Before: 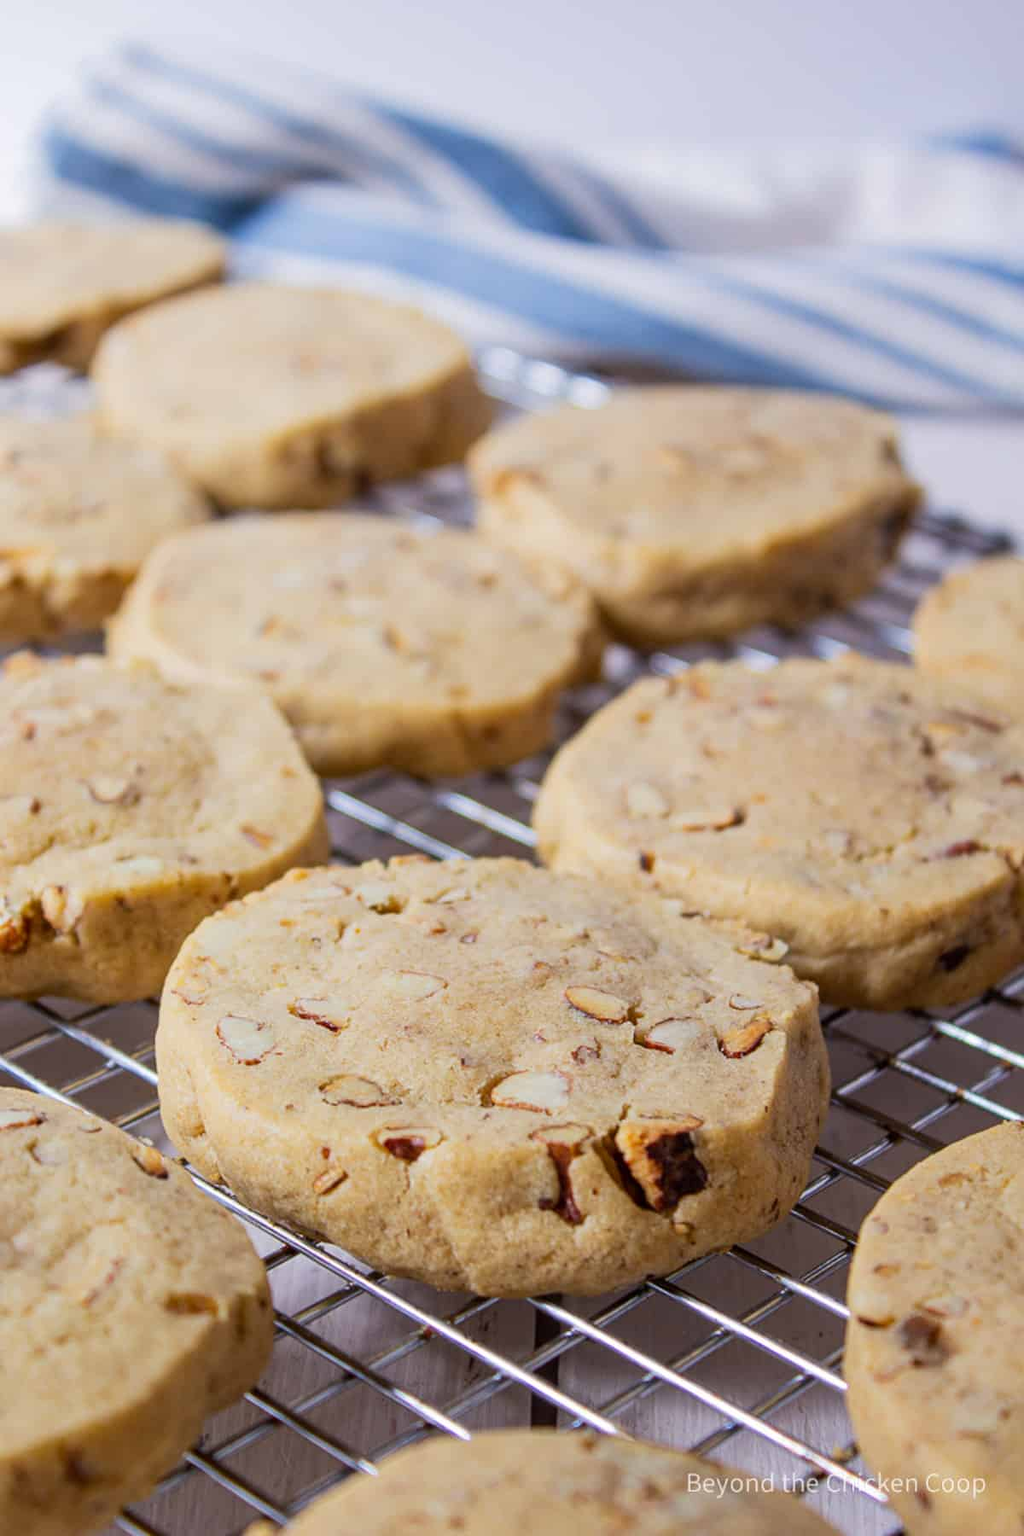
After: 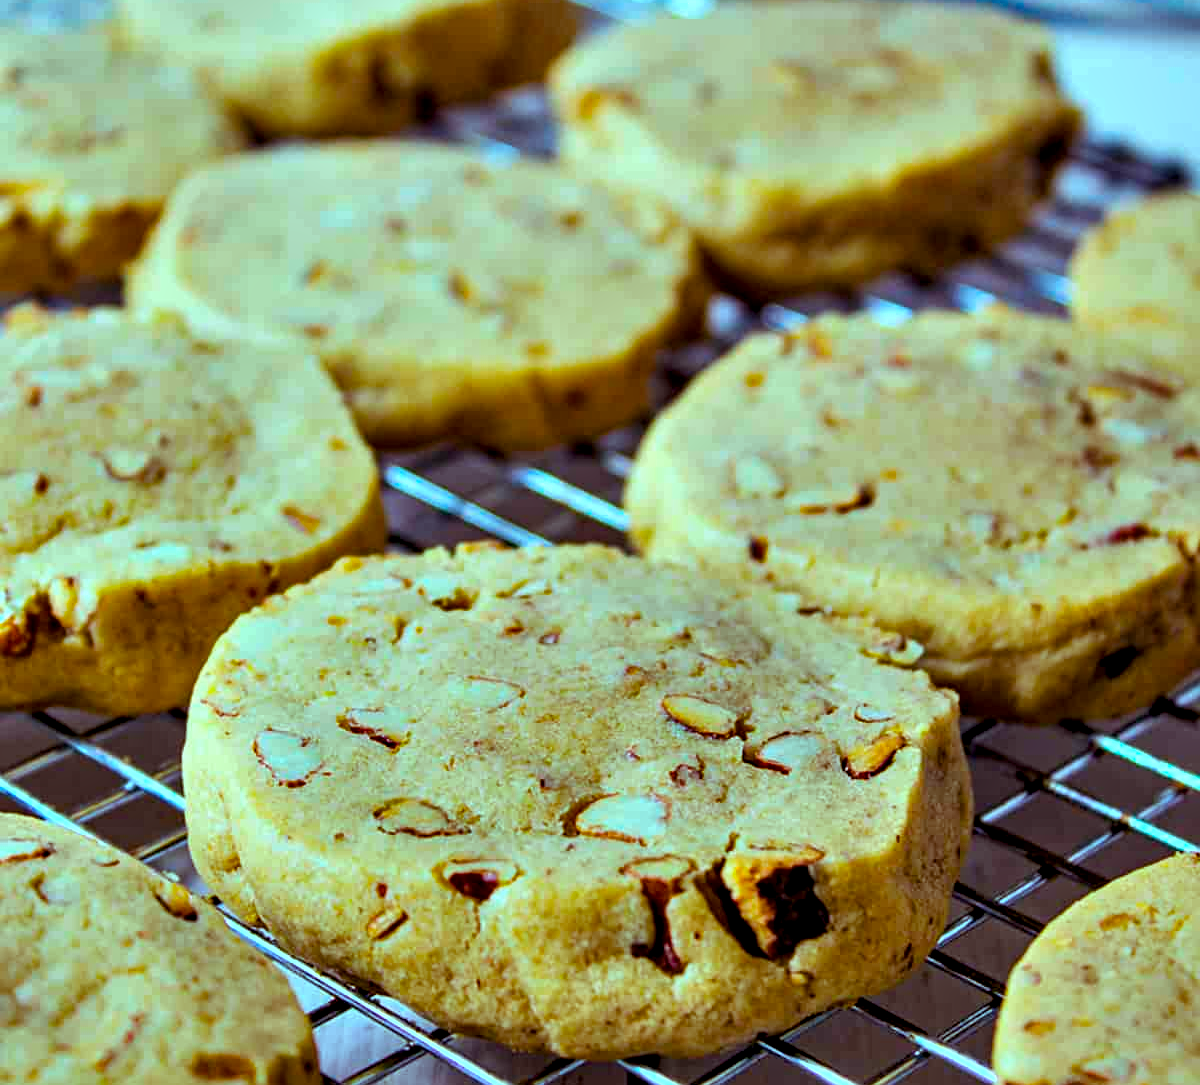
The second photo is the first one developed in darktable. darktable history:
contrast equalizer: octaves 7, y [[0.6 ×6], [0.55 ×6], [0 ×6], [0 ×6], [0 ×6]]
shadows and highlights: shadows 49.26, highlights -42.9, highlights color adjustment 42.18%, soften with gaussian
haze removal: compatibility mode true, adaptive false
crop and rotate: top 25.658%, bottom 14.042%
color balance rgb: highlights gain › chroma 5.383%, highlights gain › hue 198.56°, perceptual saturation grading › global saturation 25.465%, global vibrance 20%
